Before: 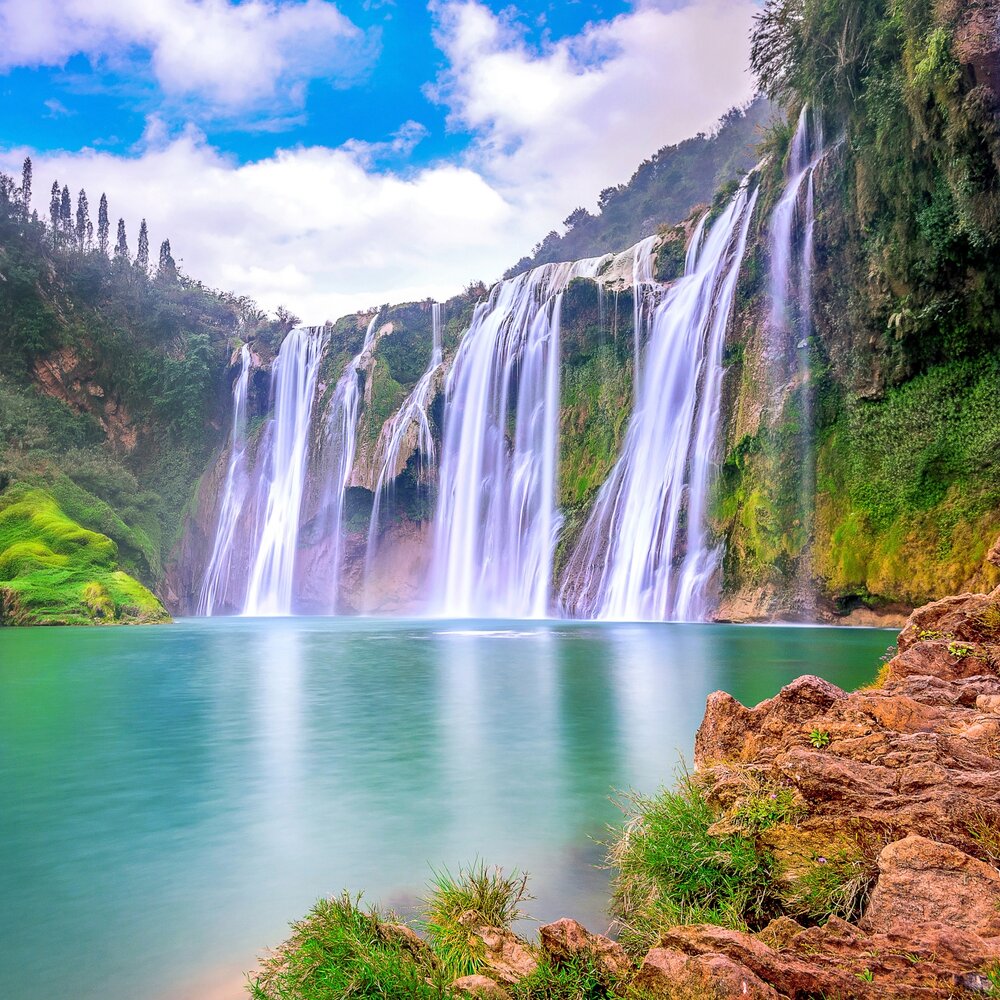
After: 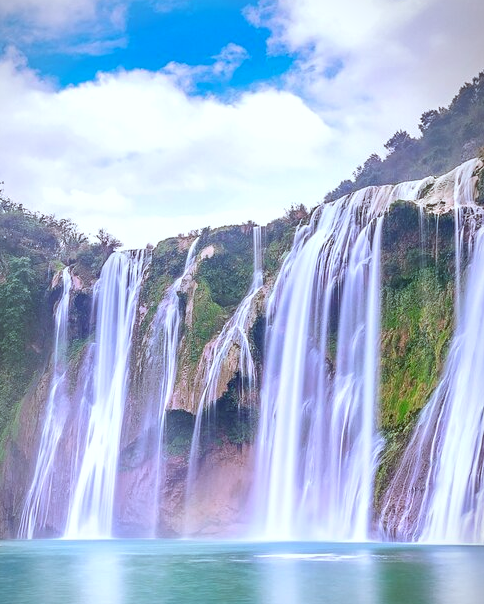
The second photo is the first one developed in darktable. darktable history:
color correction: highlights a* -3.07, highlights b* -6.79, shadows a* 3.11, shadows b* 5.79
vignetting: fall-off start 99.45%, fall-off radius 65.35%, center (-0.079, 0.073), automatic ratio true
exposure: exposure 0.077 EV, compensate exposure bias true, compensate highlight preservation false
crop: left 17.902%, top 7.779%, right 32.744%, bottom 31.82%
